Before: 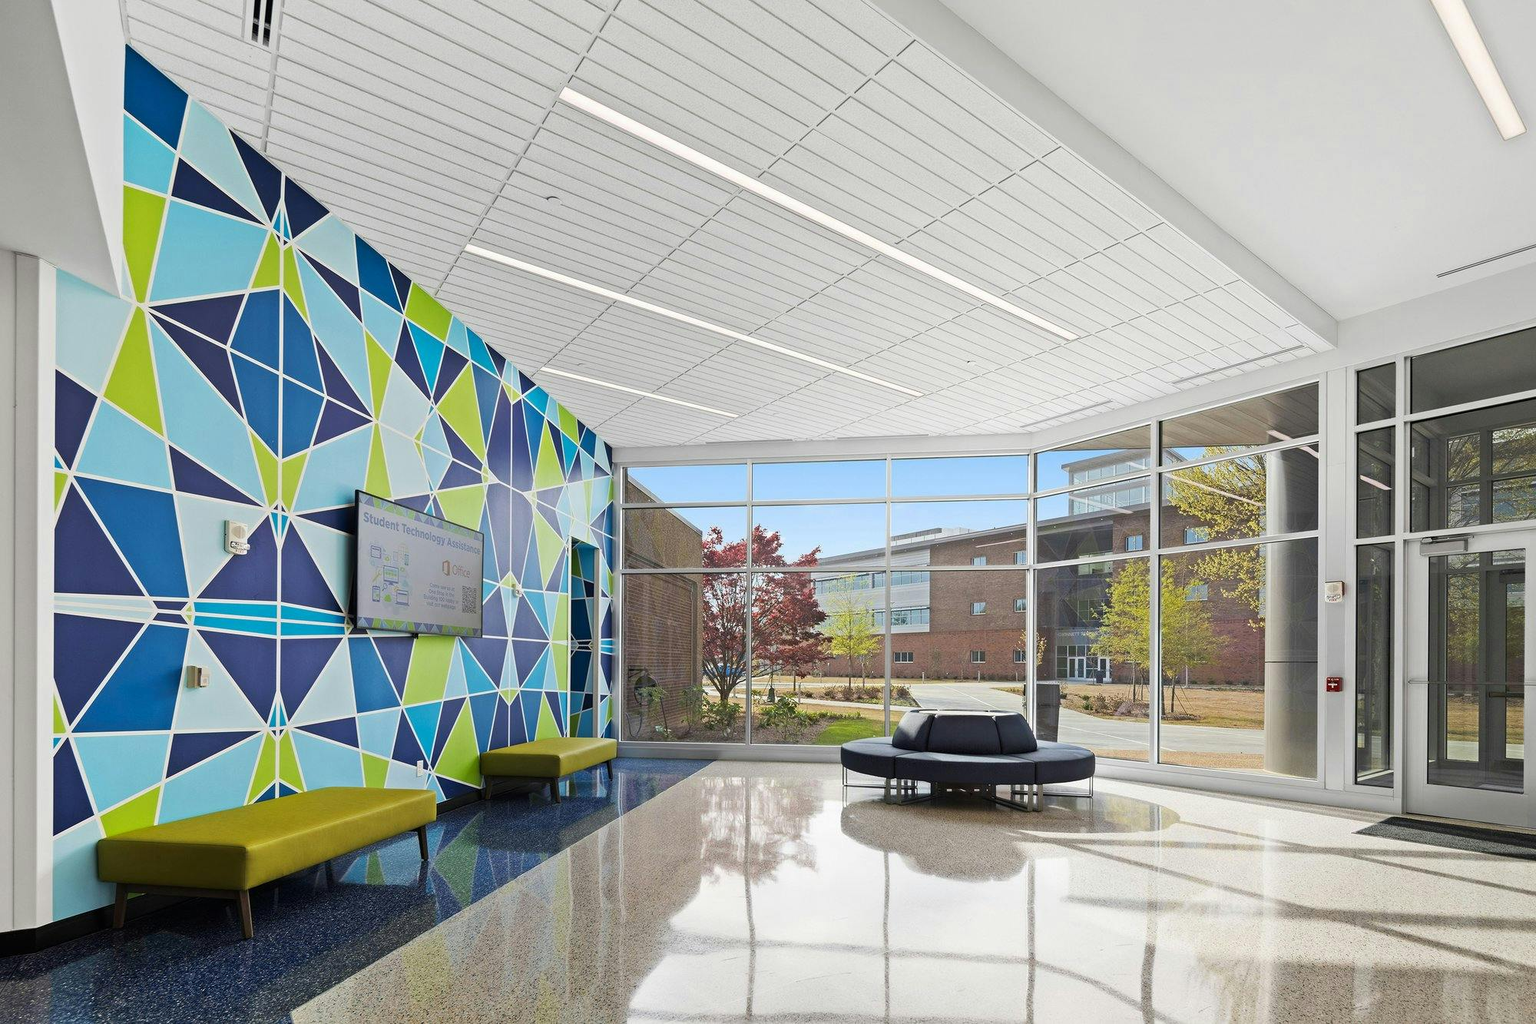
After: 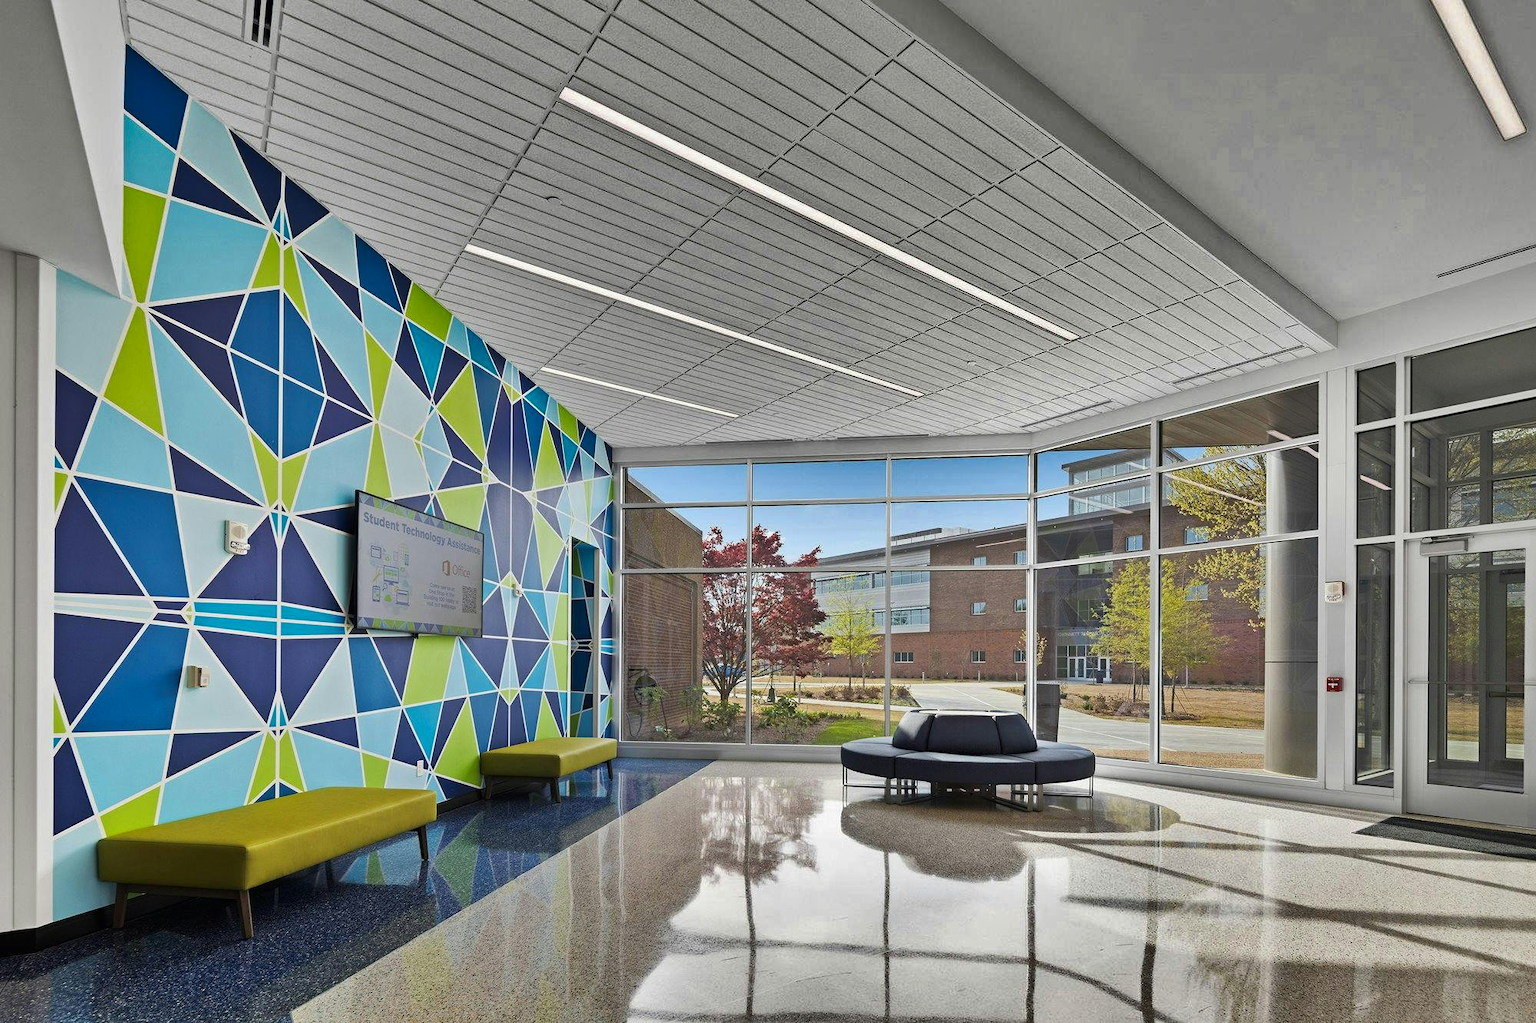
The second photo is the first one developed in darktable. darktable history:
shadows and highlights: shadows 20.99, highlights -81.59, soften with gaussian
